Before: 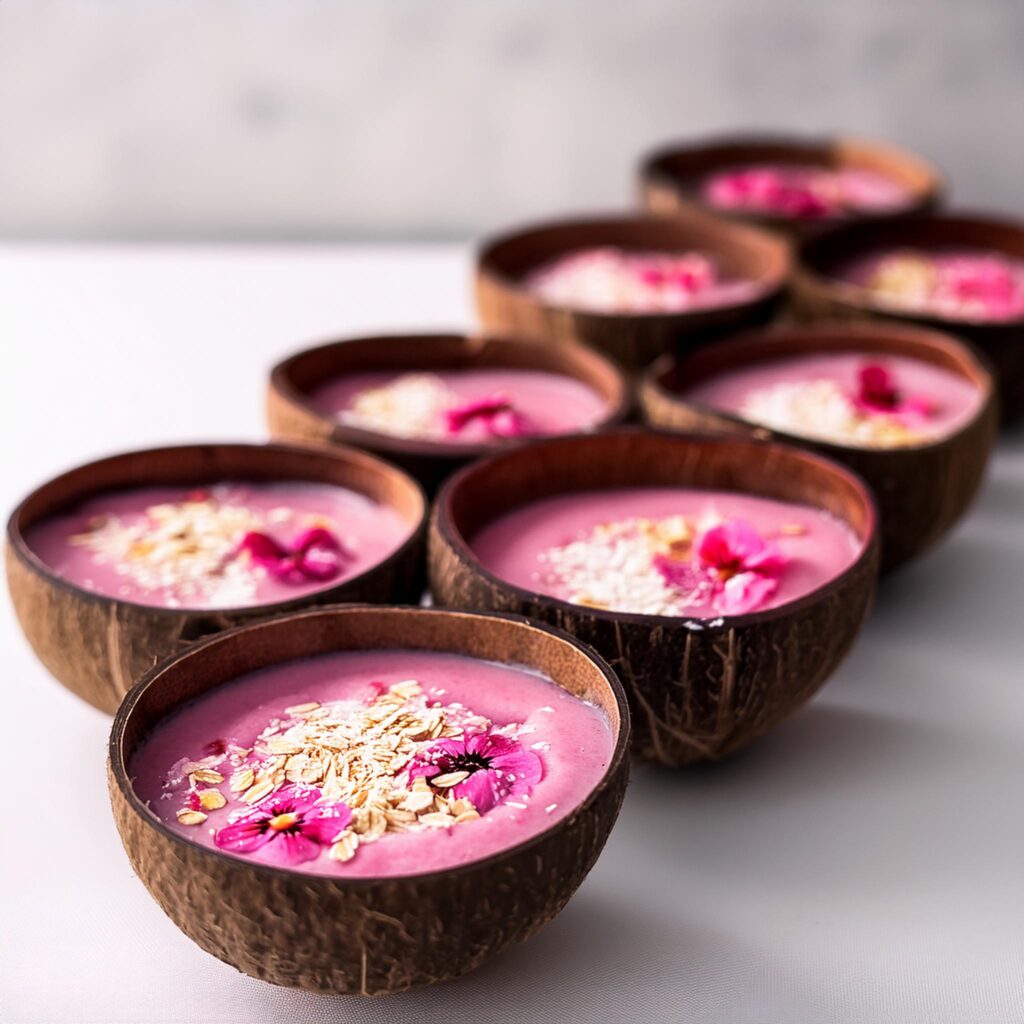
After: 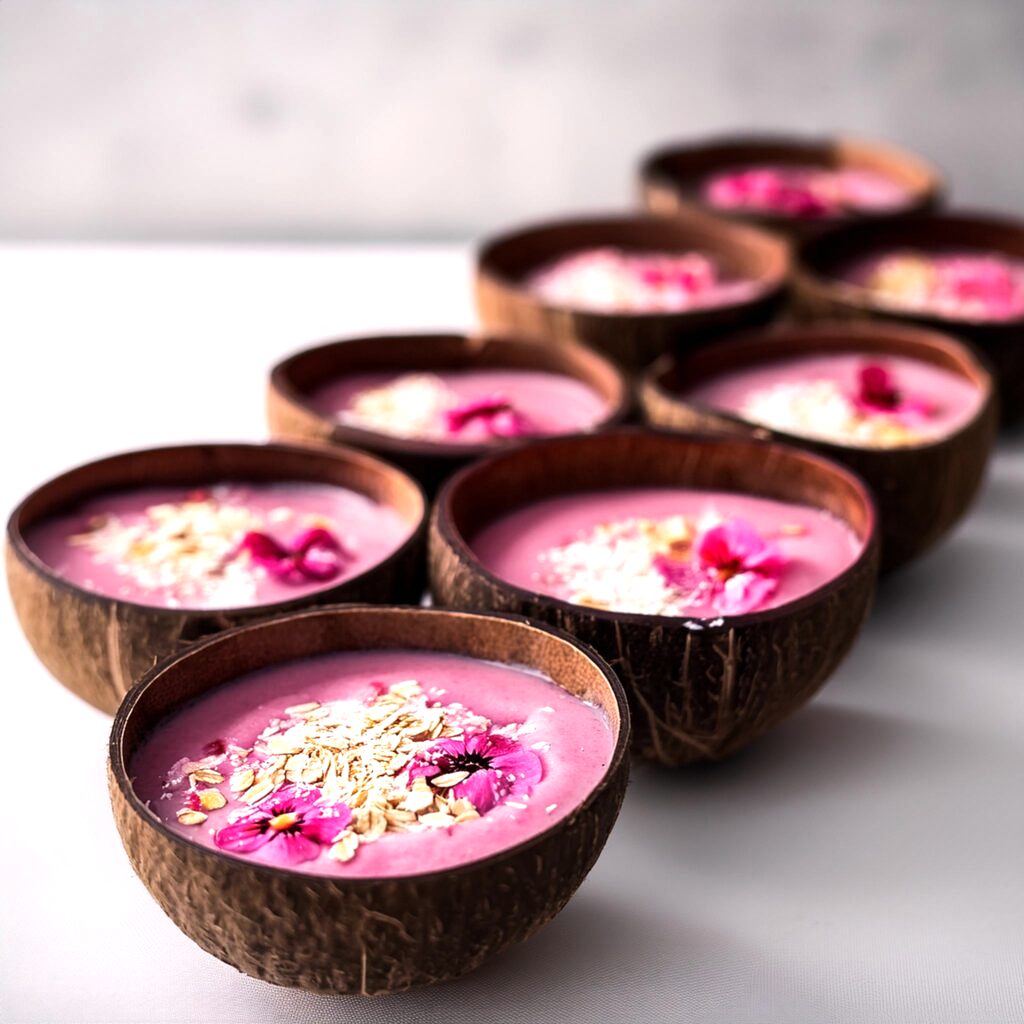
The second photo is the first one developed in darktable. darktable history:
vignetting: fall-off start 97.36%, fall-off radius 78.52%, brightness -0.406, saturation -0.304, width/height ratio 1.119
tone equalizer: -8 EV -0.397 EV, -7 EV -0.412 EV, -6 EV -0.345 EV, -5 EV -0.191 EV, -3 EV 0.238 EV, -2 EV 0.319 EV, -1 EV 0.373 EV, +0 EV 0.427 EV, edges refinement/feathering 500, mask exposure compensation -1.57 EV, preserve details no
